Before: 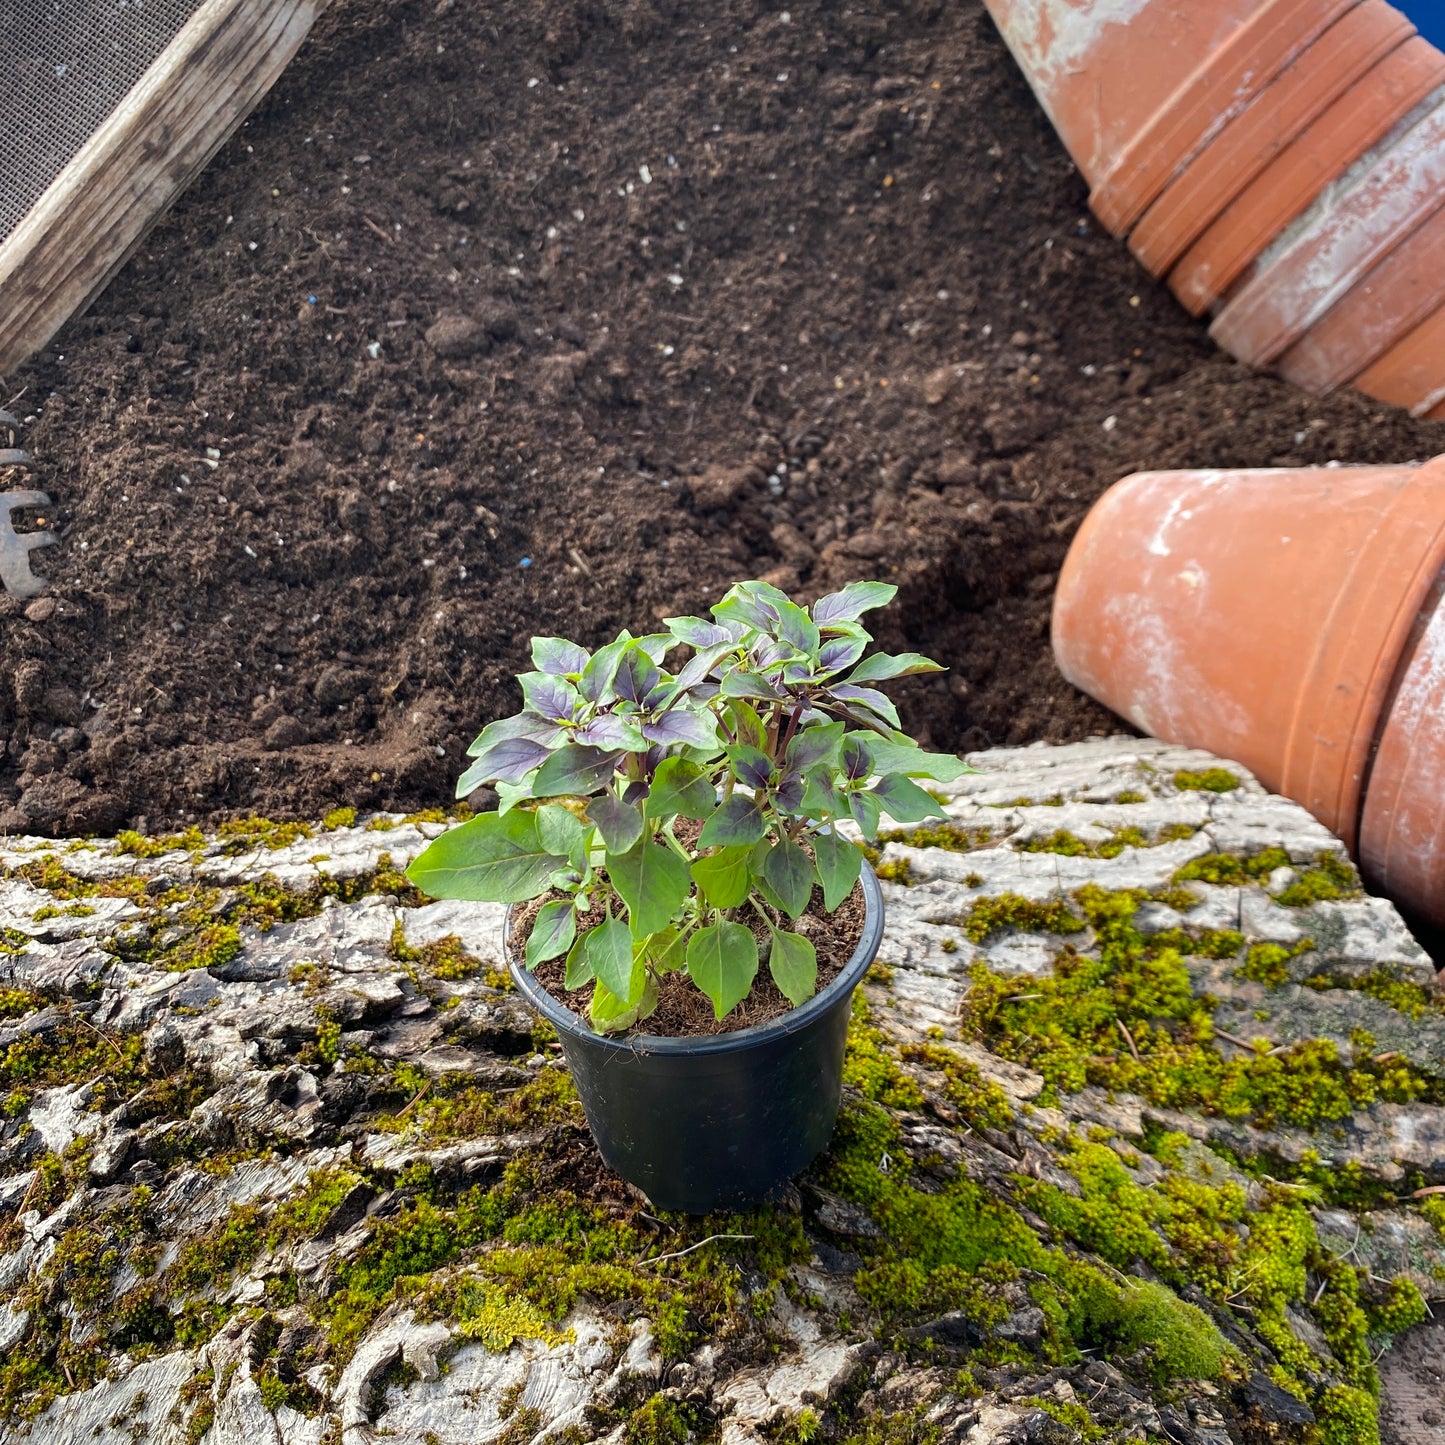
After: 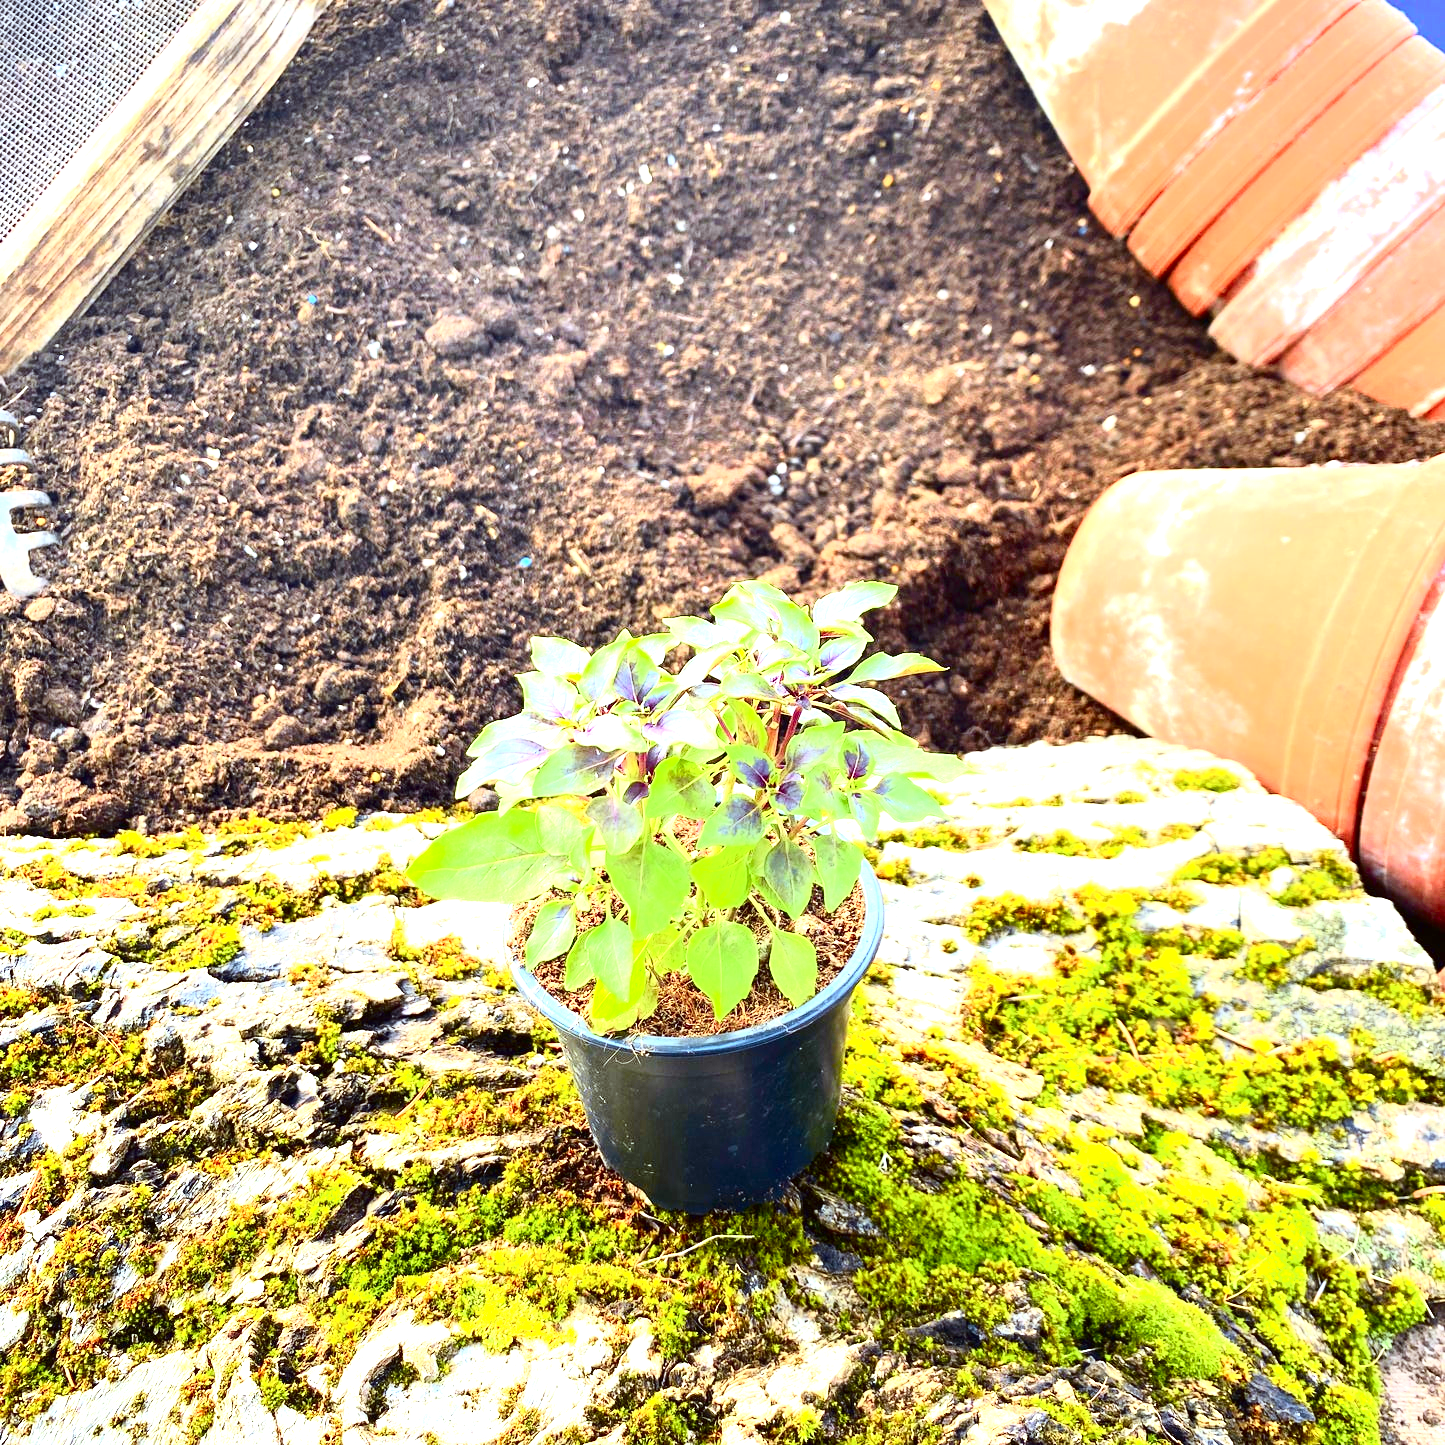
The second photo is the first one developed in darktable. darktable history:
exposure: black level correction 0, exposure 1.9 EV, compensate highlight preservation false
color correction: highlights a* -4.98, highlights b* -3.76, shadows a* 3.83, shadows b* 4.08
tone curve: curves: ch0 [(0, 0) (0.074, 0.04) (0.157, 0.1) (0.472, 0.515) (0.635, 0.731) (0.768, 0.878) (0.899, 0.969) (1, 1)]; ch1 [(0, 0) (0.08, 0.08) (0.3, 0.3) (0.5, 0.5) (0.539, 0.558) (0.586, 0.658) (0.69, 0.787) (0.92, 0.92) (1, 1)]; ch2 [(0, 0) (0.08, 0.08) (0.3, 0.3) (0.5, 0.5) (0.543, 0.597) (0.597, 0.679) (0.92, 0.92) (1, 1)], color space Lab, independent channels, preserve colors none
